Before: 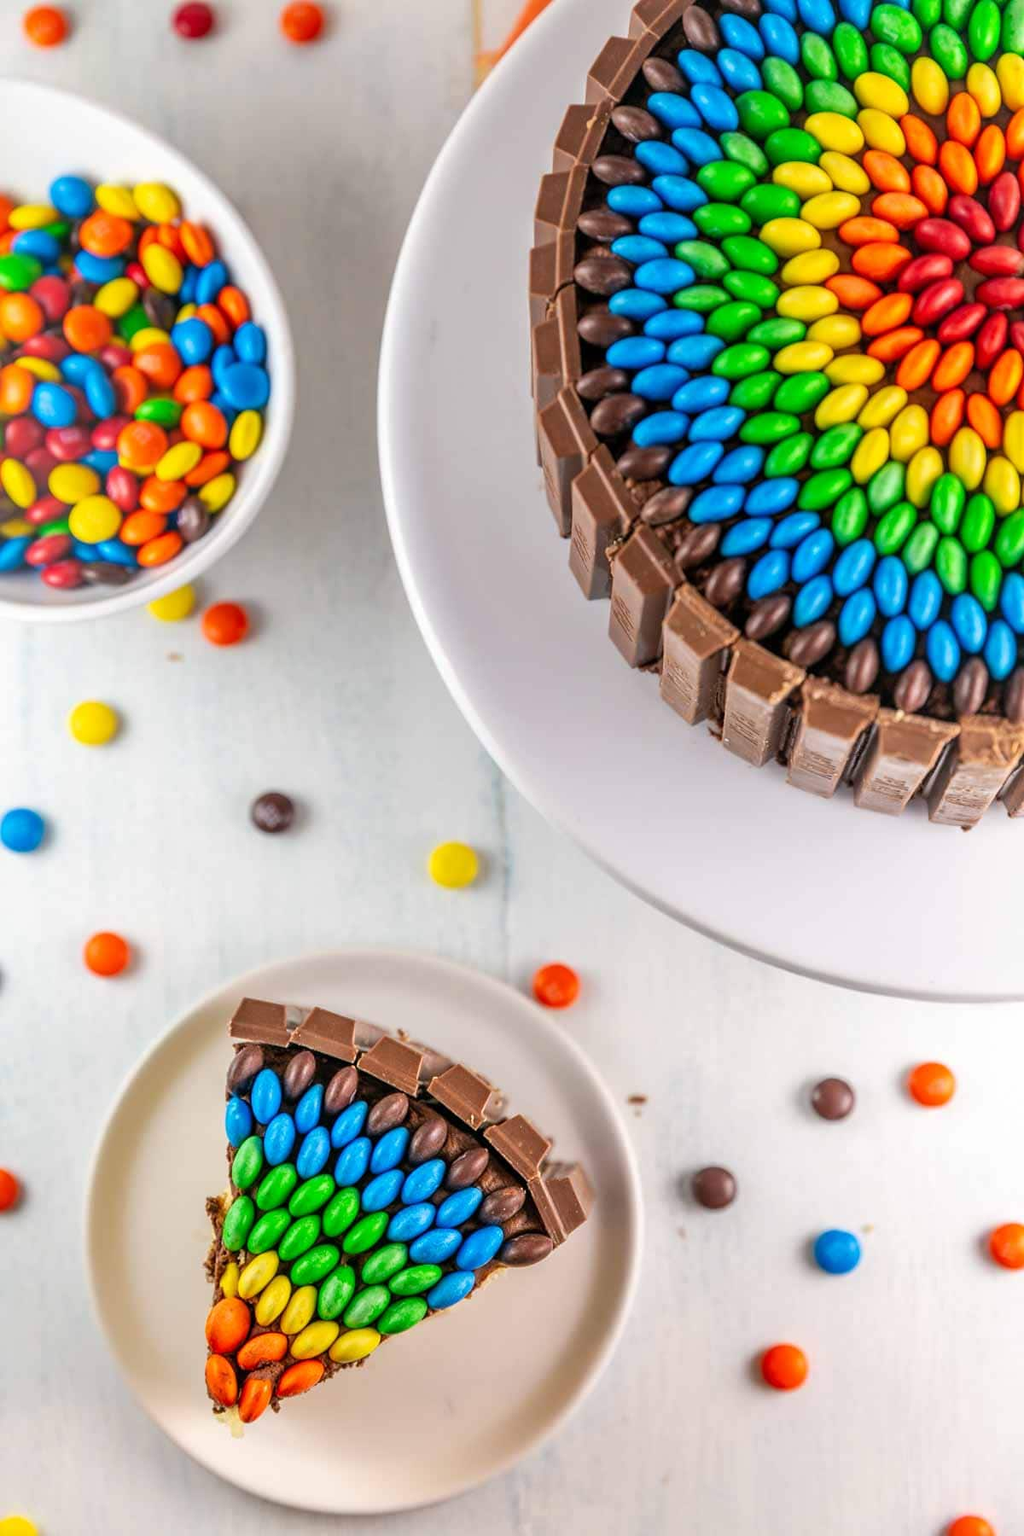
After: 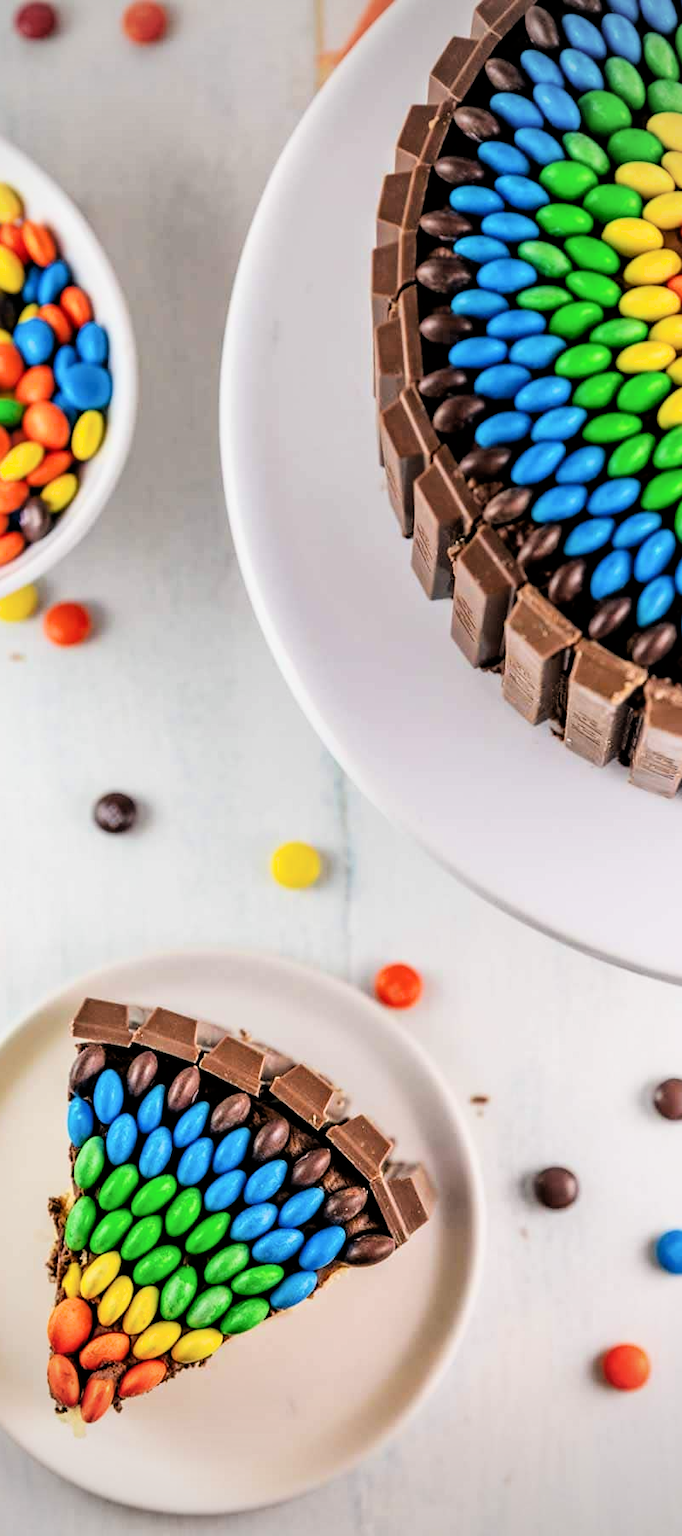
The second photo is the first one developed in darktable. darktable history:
vignetting: on, module defaults
filmic rgb: black relative exposure -4 EV, white relative exposure 3 EV, hardness 3.02, contrast 1.5
crop and rotate: left 15.446%, right 17.836%
